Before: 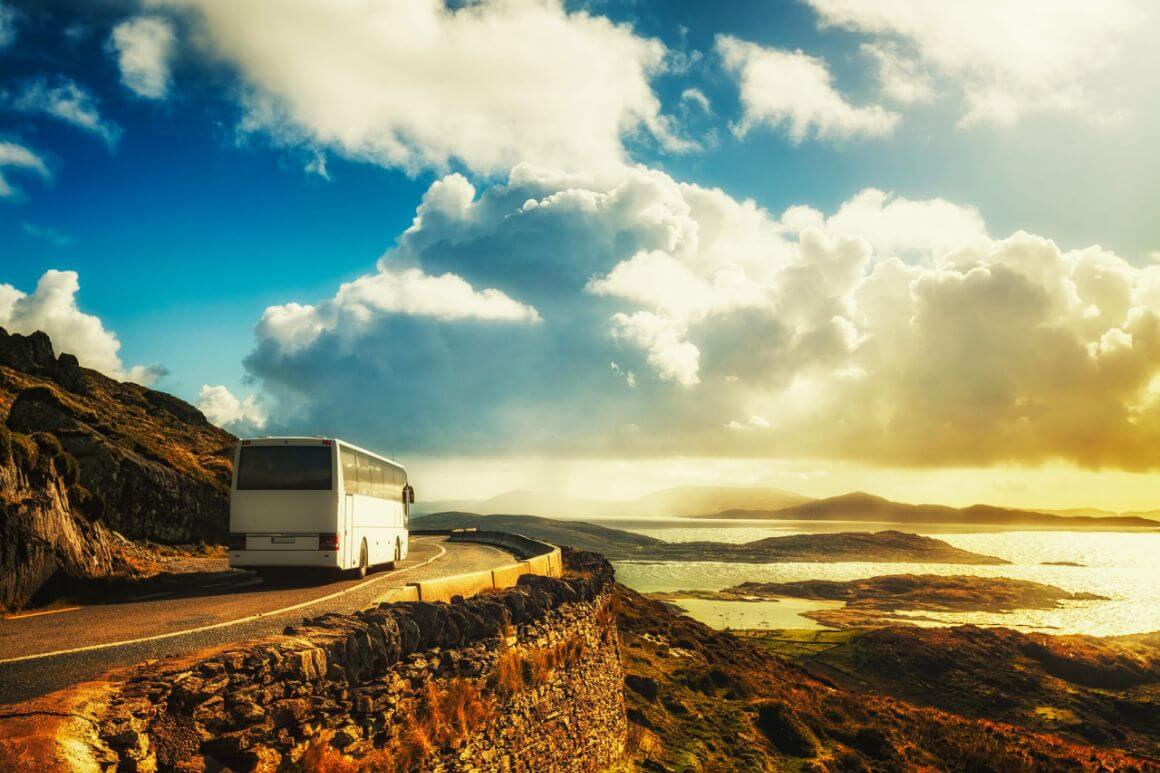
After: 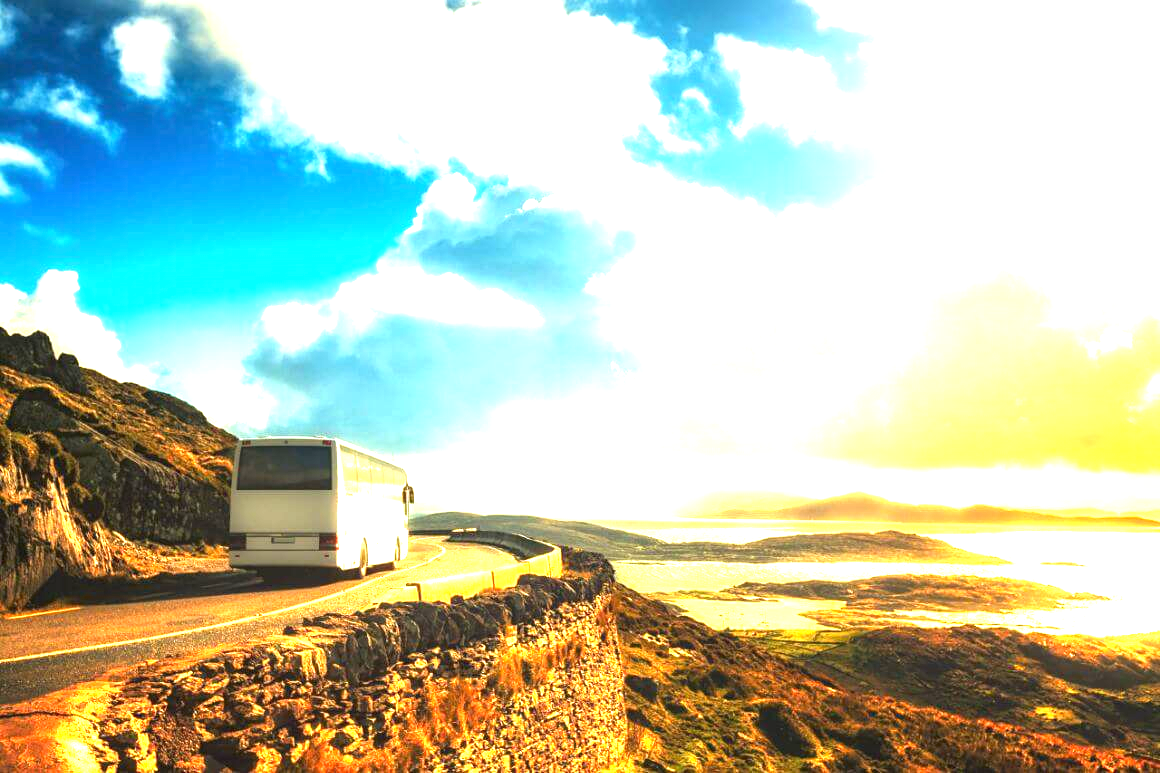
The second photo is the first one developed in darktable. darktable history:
exposure: black level correction 0, exposure 1.9 EV, compensate highlight preservation false
white balance: red 1, blue 1
